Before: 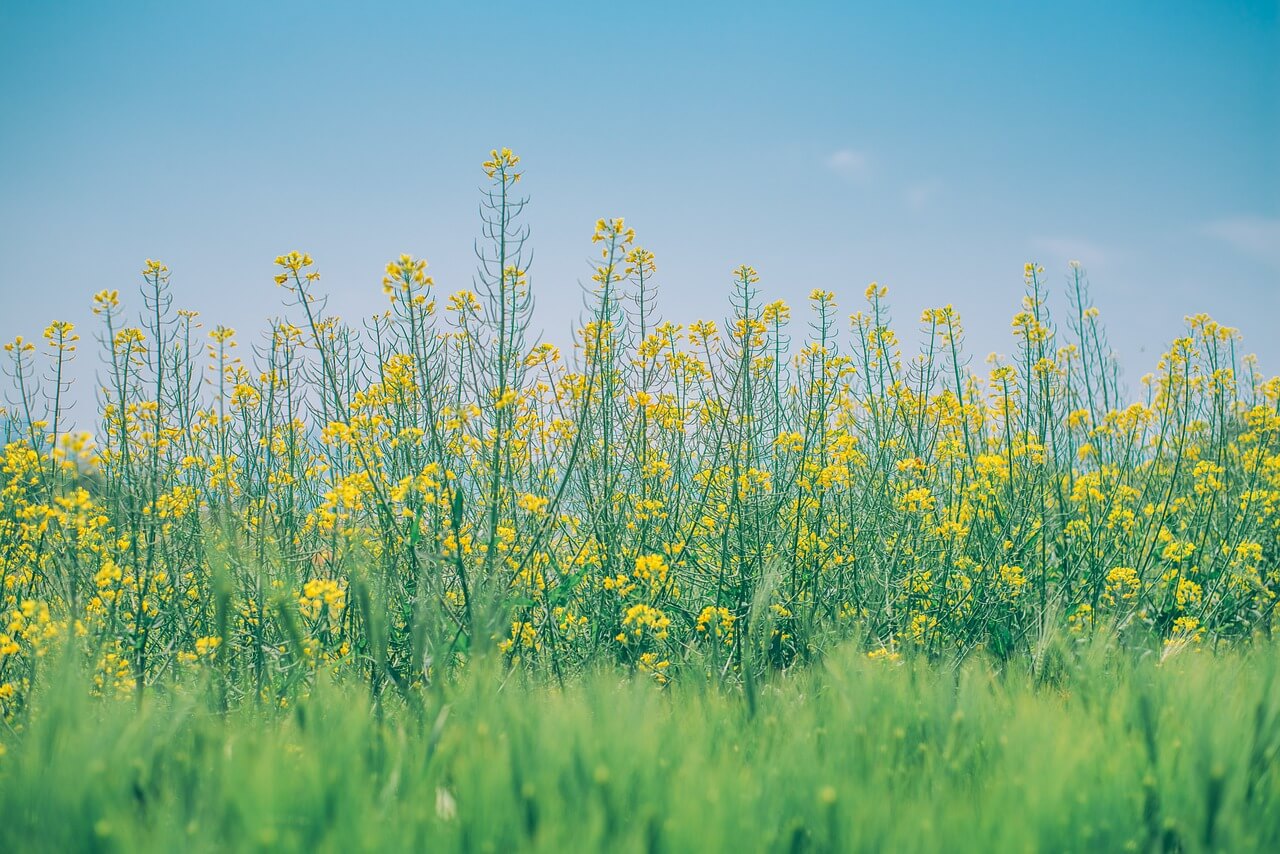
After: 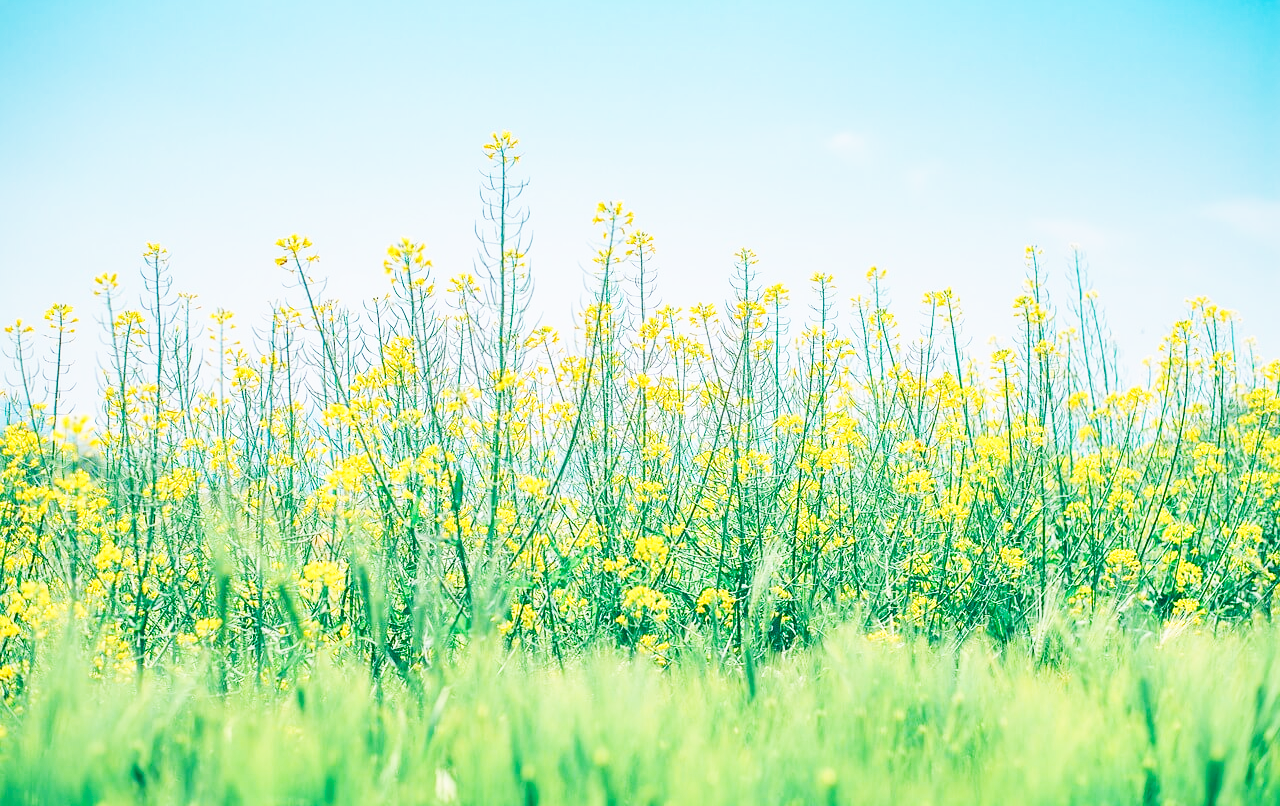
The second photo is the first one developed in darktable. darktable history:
crop and rotate: top 2.283%, bottom 3.29%
base curve: curves: ch0 [(0, 0) (0.007, 0.004) (0.027, 0.03) (0.046, 0.07) (0.207, 0.54) (0.442, 0.872) (0.673, 0.972) (1, 1)], preserve colors none
